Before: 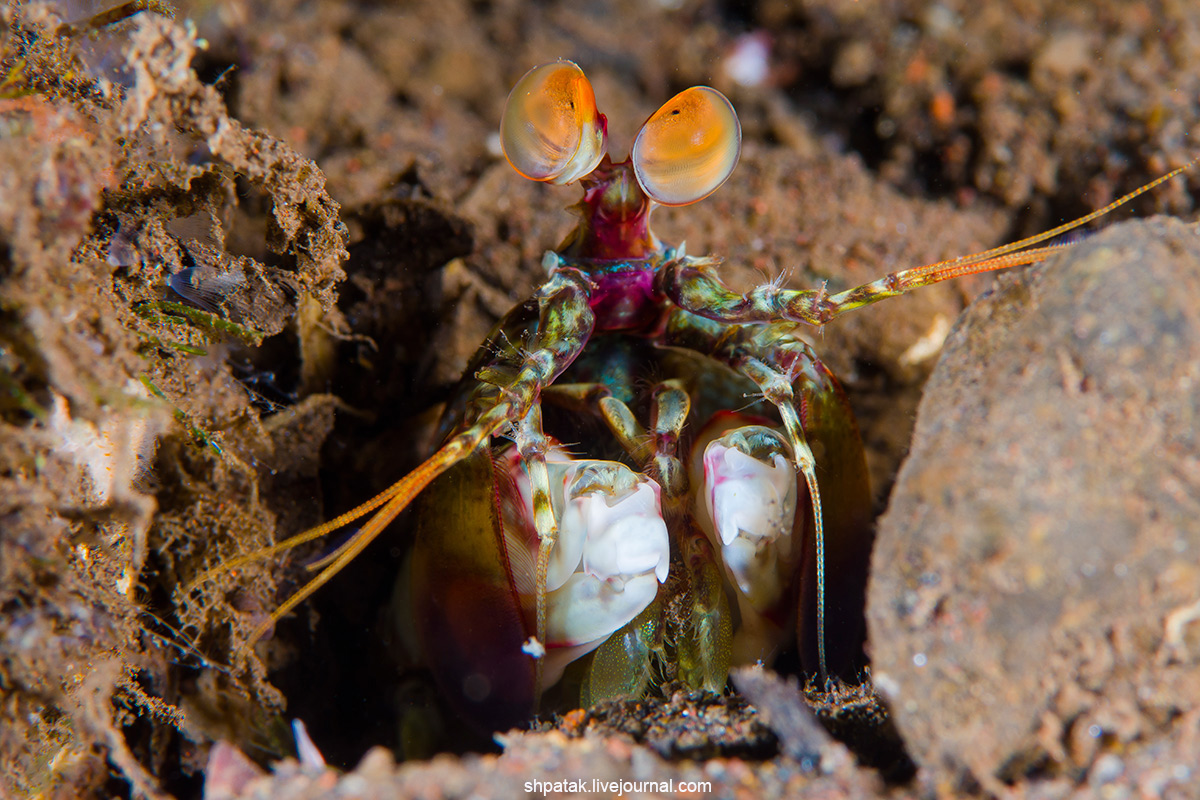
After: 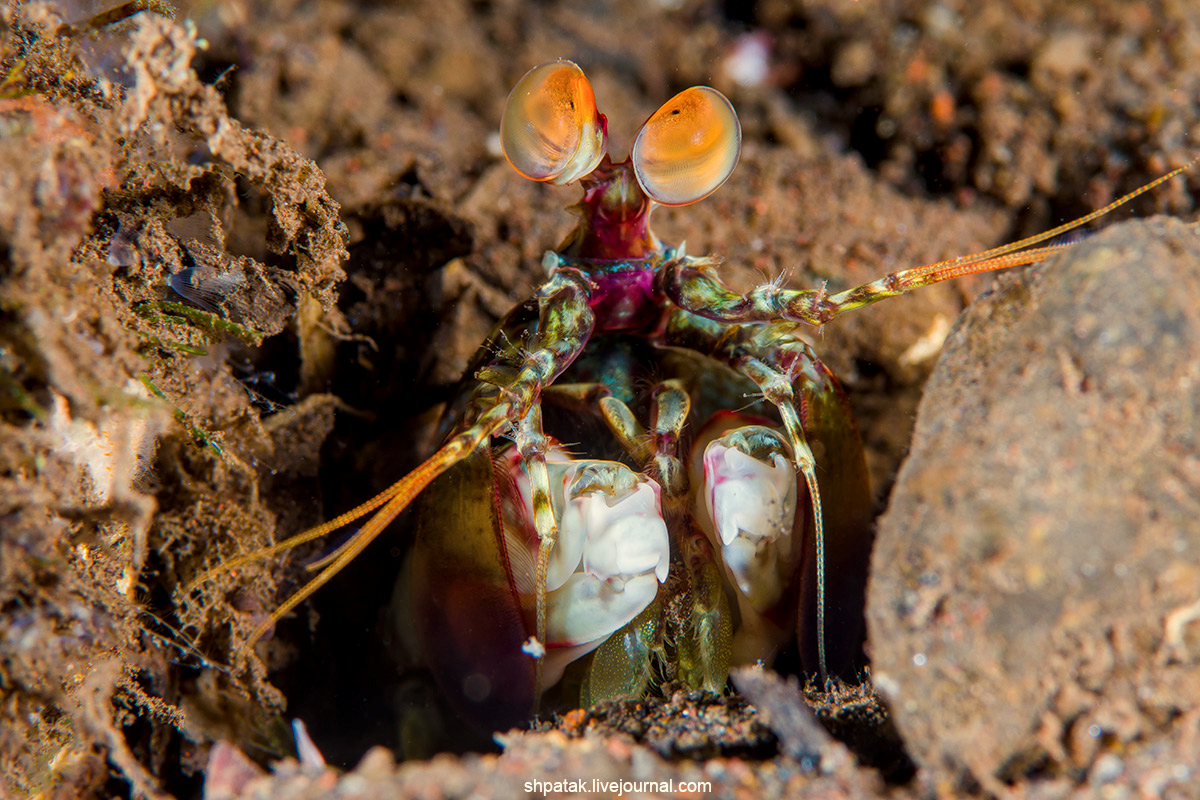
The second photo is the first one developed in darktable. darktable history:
local contrast: on, module defaults
white balance: red 1.029, blue 0.92
